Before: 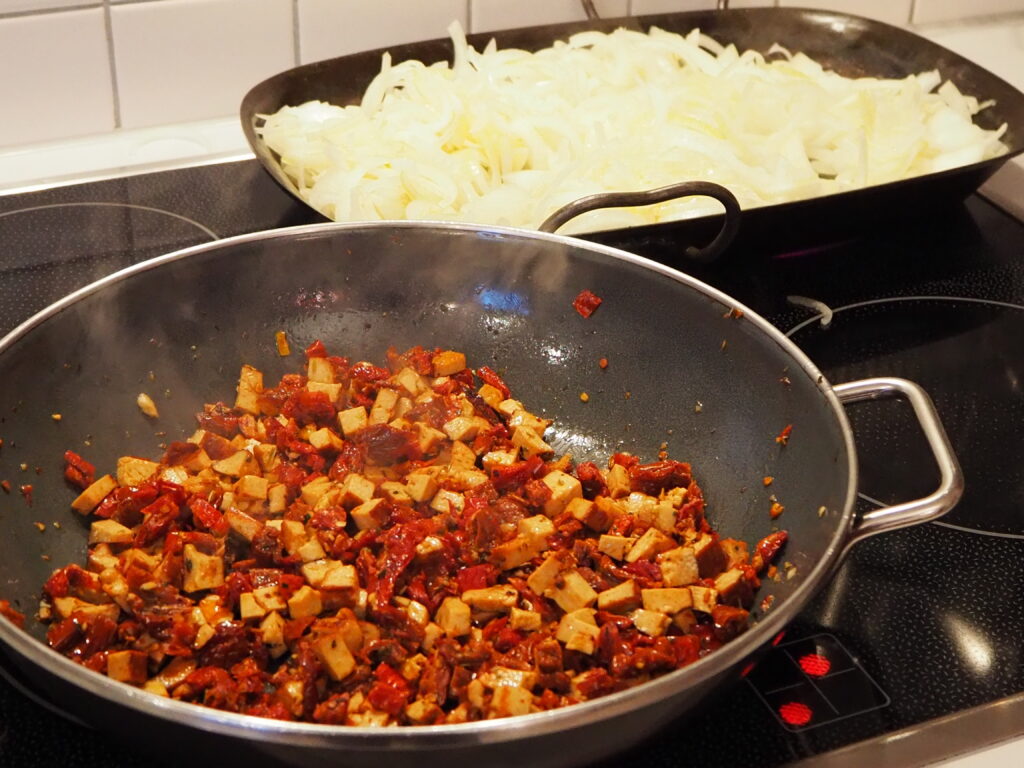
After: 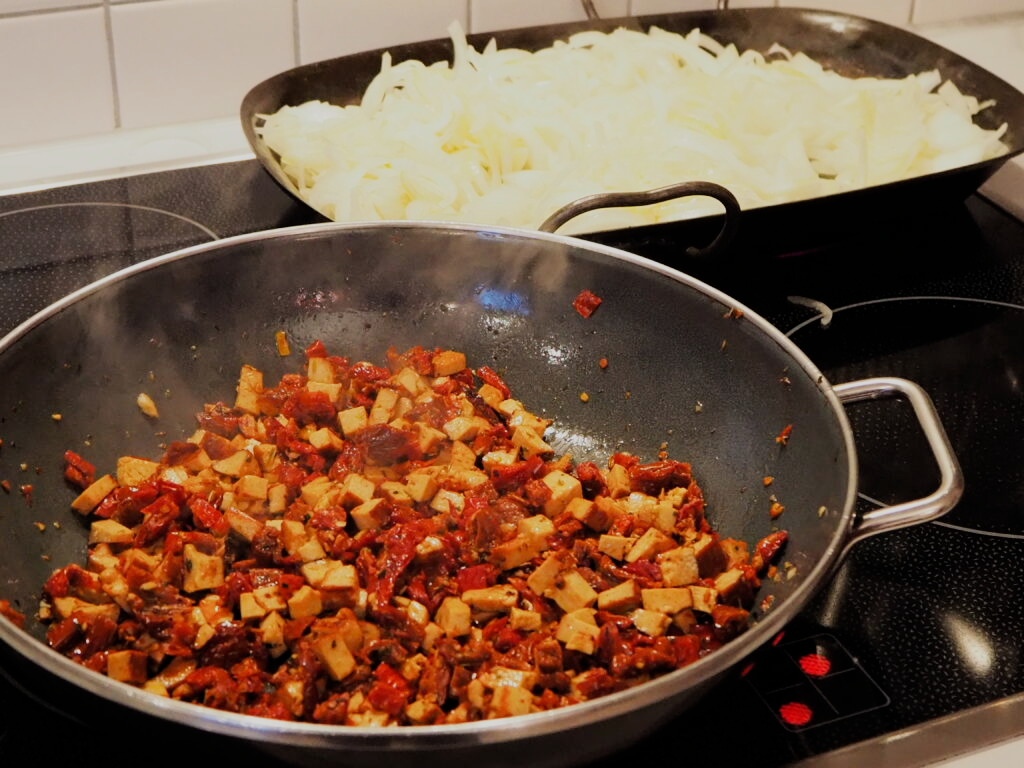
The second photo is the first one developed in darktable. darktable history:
filmic rgb: black relative exposure -7.65 EV, white relative exposure 4.56 EV, hardness 3.61, contrast 1.05
white balance: red 1, blue 1
